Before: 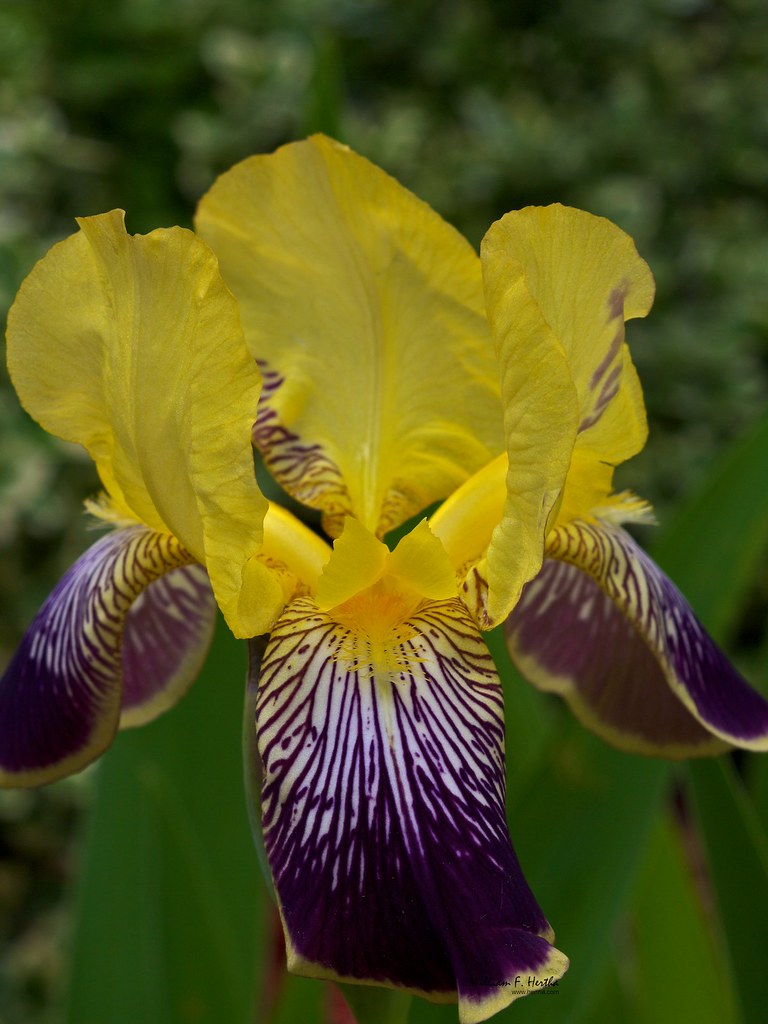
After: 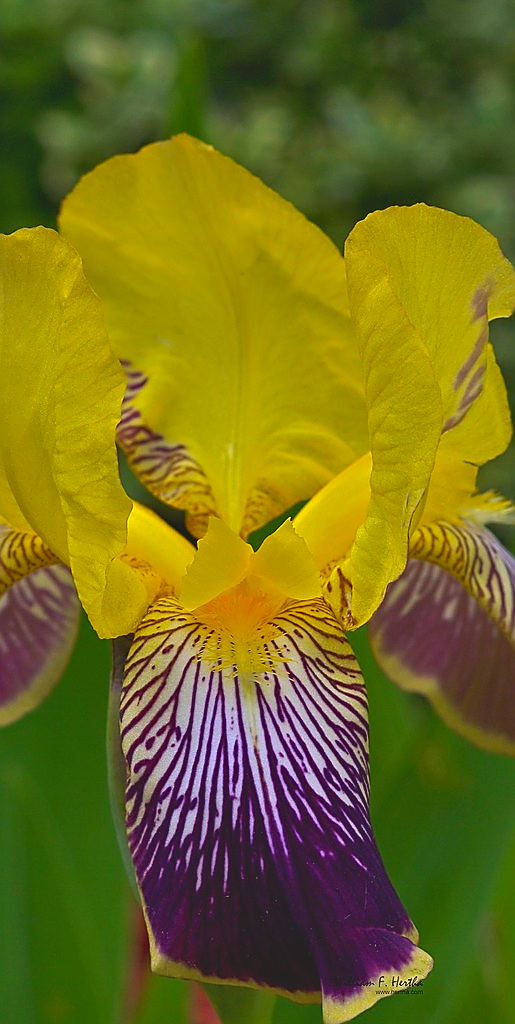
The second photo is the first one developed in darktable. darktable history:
contrast brightness saturation: contrast -0.206, saturation 0.187
tone equalizer: smoothing 1
exposure: exposure 0.295 EV, compensate exposure bias true, compensate highlight preservation false
shadows and highlights: low approximation 0.01, soften with gaussian
sharpen: radius 1.379, amount 1.233, threshold 0.807
crop and rotate: left 17.774%, right 15.098%
